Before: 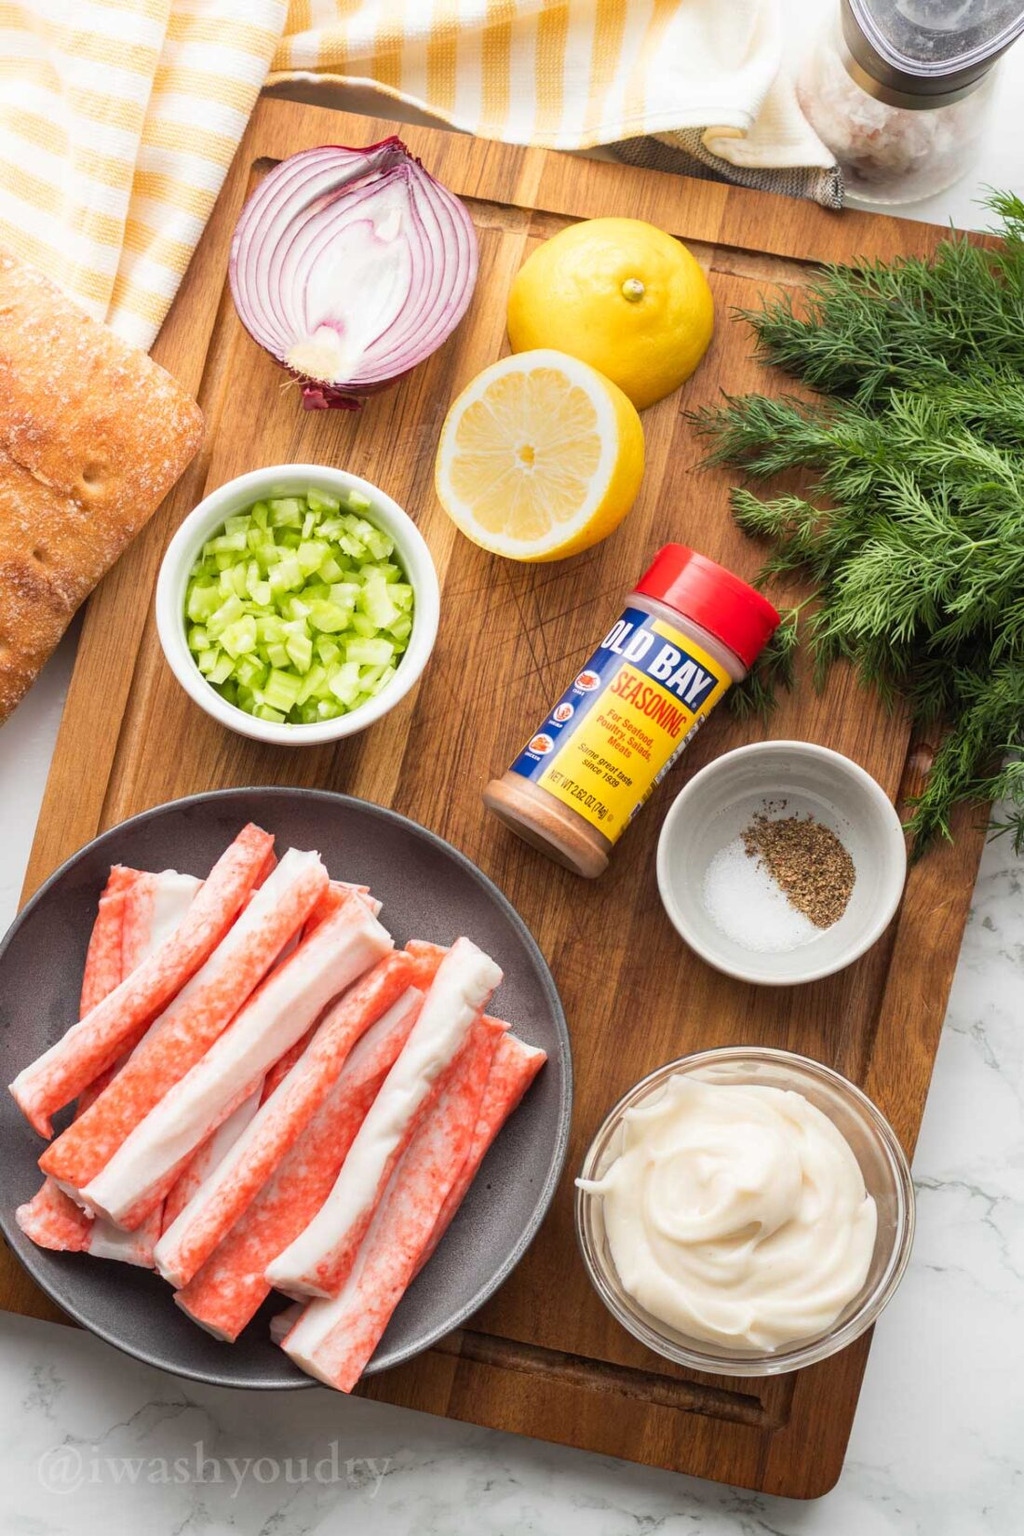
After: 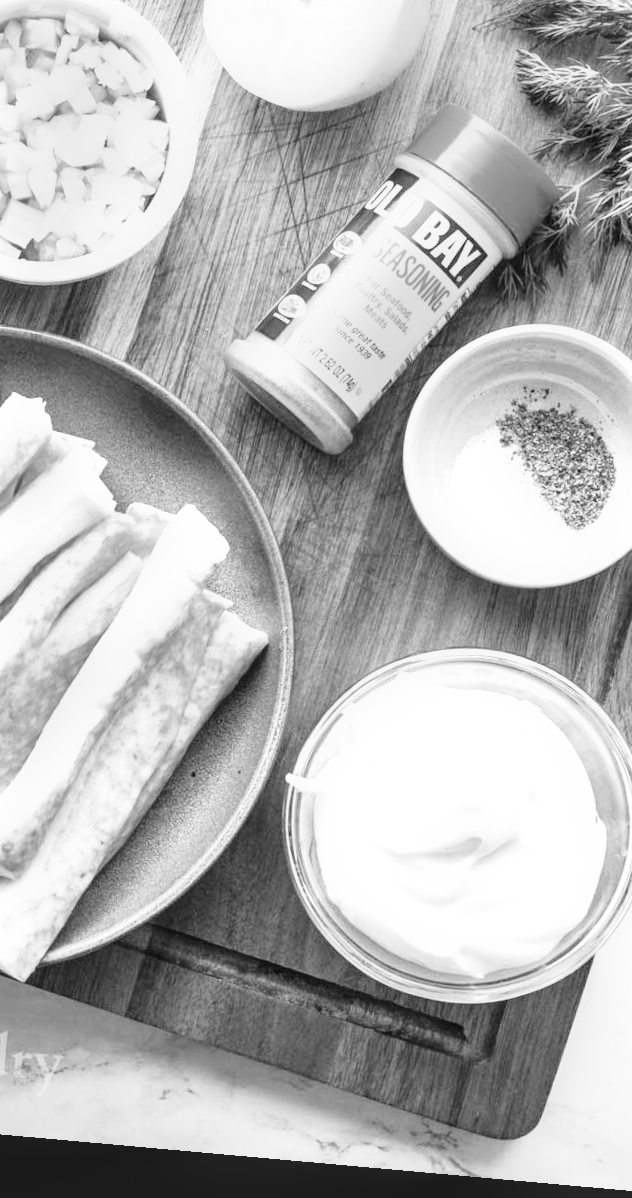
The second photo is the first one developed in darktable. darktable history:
crop and rotate: left 29.237%, top 31.152%, right 19.807%
local contrast: on, module defaults
velvia: strength 10%
rotate and perspective: rotation 5.12°, automatic cropping off
exposure: black level correction -0.002, exposure 0.708 EV, compensate exposure bias true, compensate highlight preservation false
monochrome: size 1
base curve: curves: ch0 [(0, 0) (0.028, 0.03) (0.121, 0.232) (0.46, 0.748) (0.859, 0.968) (1, 1)], preserve colors none
